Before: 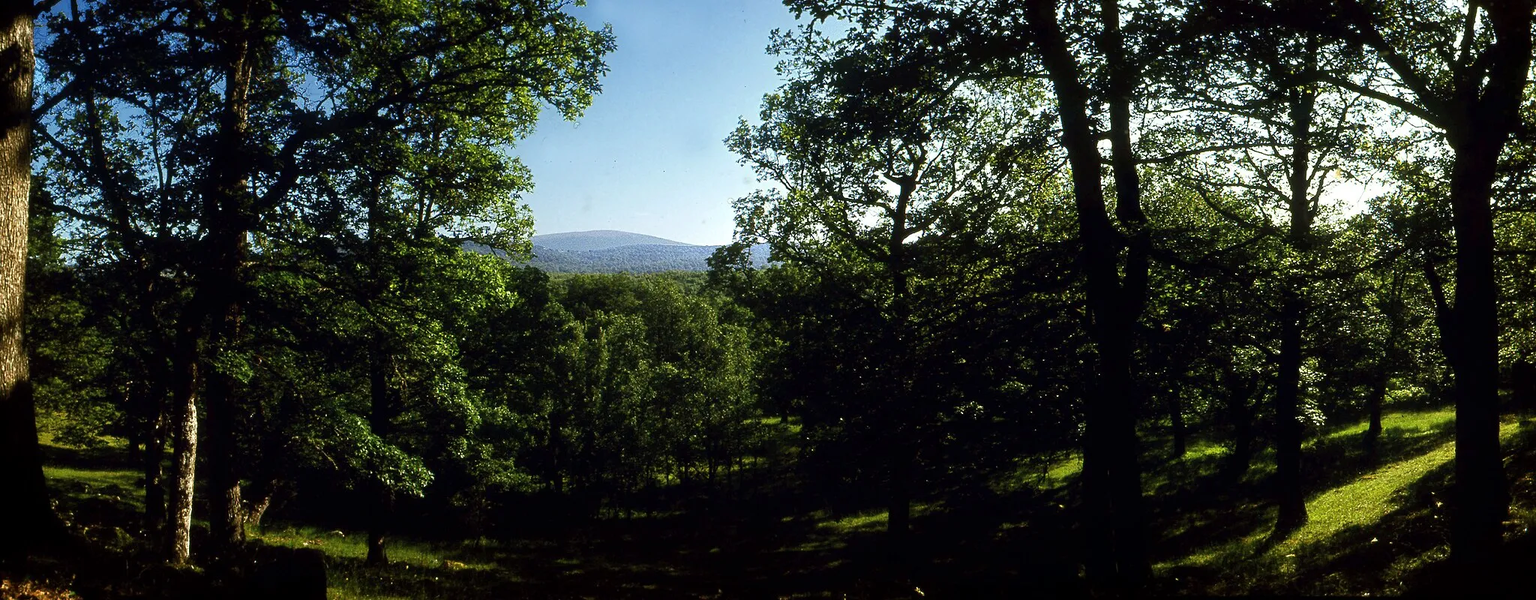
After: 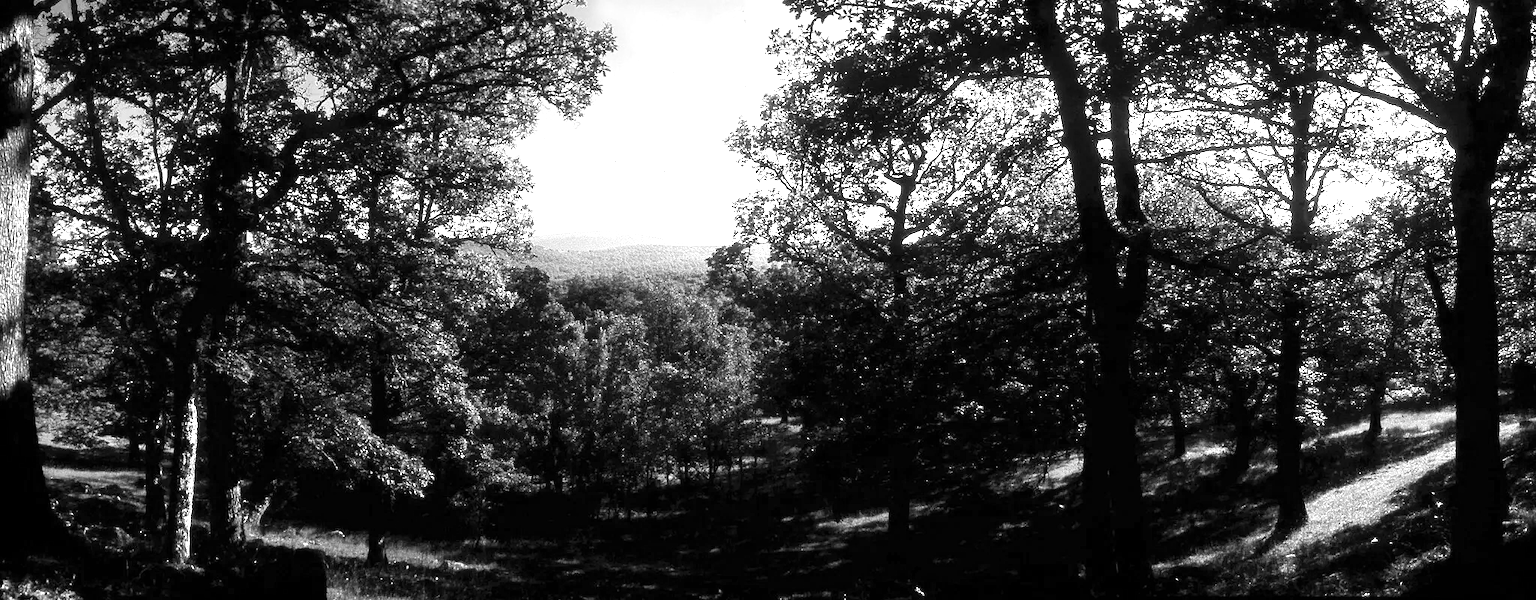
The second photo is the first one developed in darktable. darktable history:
exposure: exposure 0.2 EV, compensate highlight preservation false
color balance rgb: linear chroma grading › global chroma 10%, perceptual saturation grading › global saturation 40%, perceptual brilliance grading › global brilliance 30%, global vibrance 20%
tone curve: curves: ch0 [(0, 0) (0.003, 0.004) (0.011, 0.015) (0.025, 0.033) (0.044, 0.059) (0.069, 0.093) (0.1, 0.133) (0.136, 0.182) (0.177, 0.237) (0.224, 0.3) (0.277, 0.369) (0.335, 0.437) (0.399, 0.511) (0.468, 0.584) (0.543, 0.656) (0.623, 0.729) (0.709, 0.8) (0.801, 0.872) (0.898, 0.935) (1, 1)], preserve colors none
monochrome: on, module defaults
